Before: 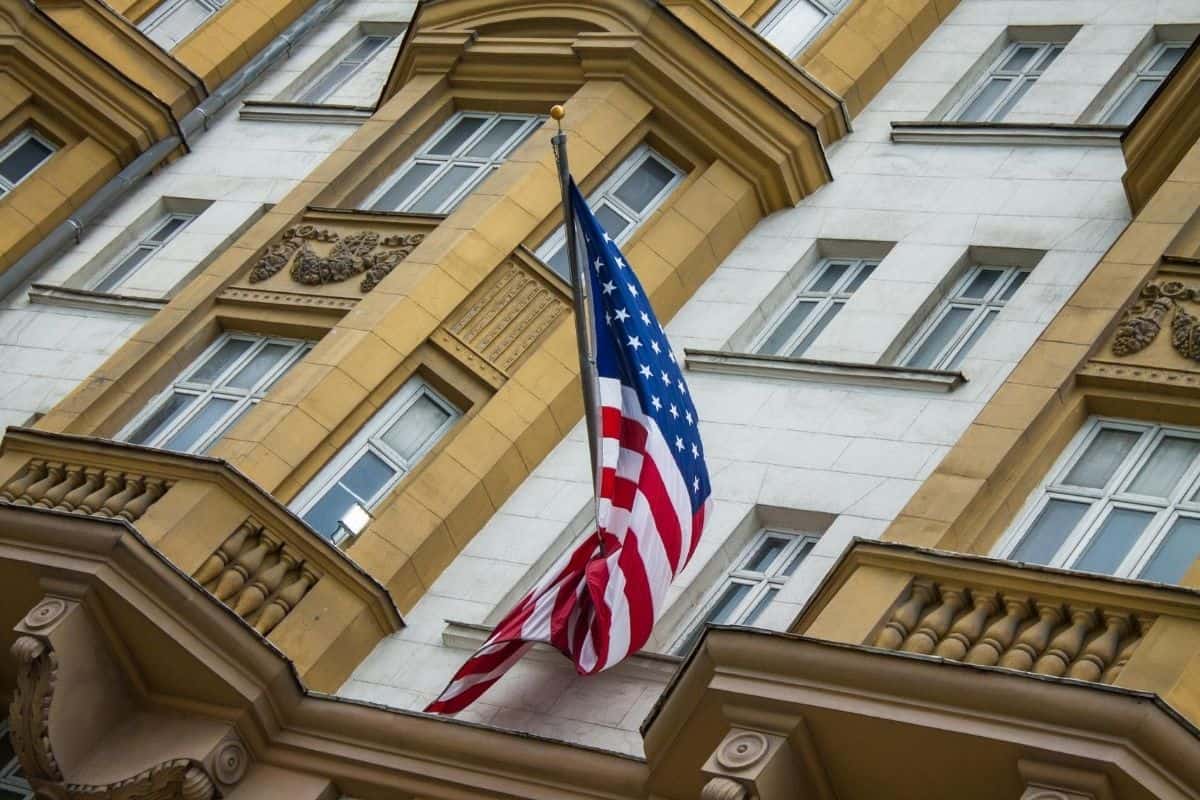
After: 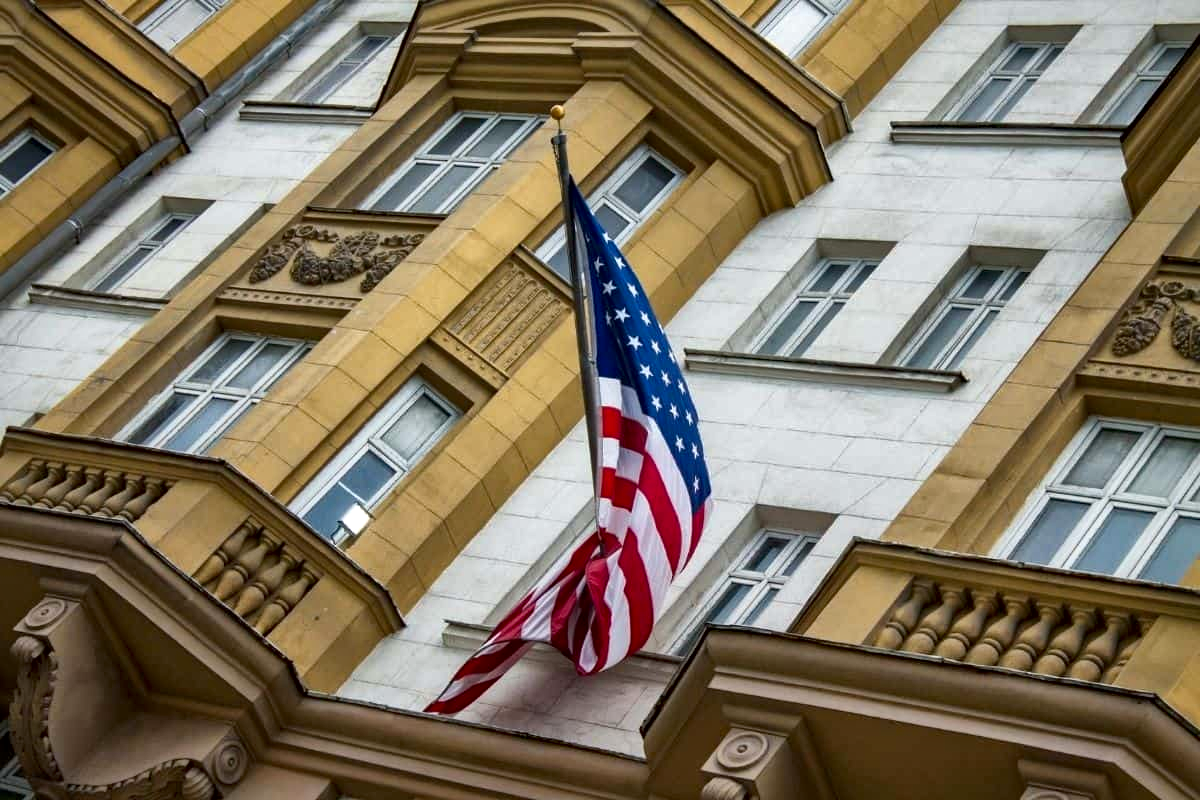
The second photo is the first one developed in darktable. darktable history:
local contrast: mode bilateral grid, contrast 21, coarseness 49, detail 162%, midtone range 0.2
haze removal: compatibility mode true, adaptive false
